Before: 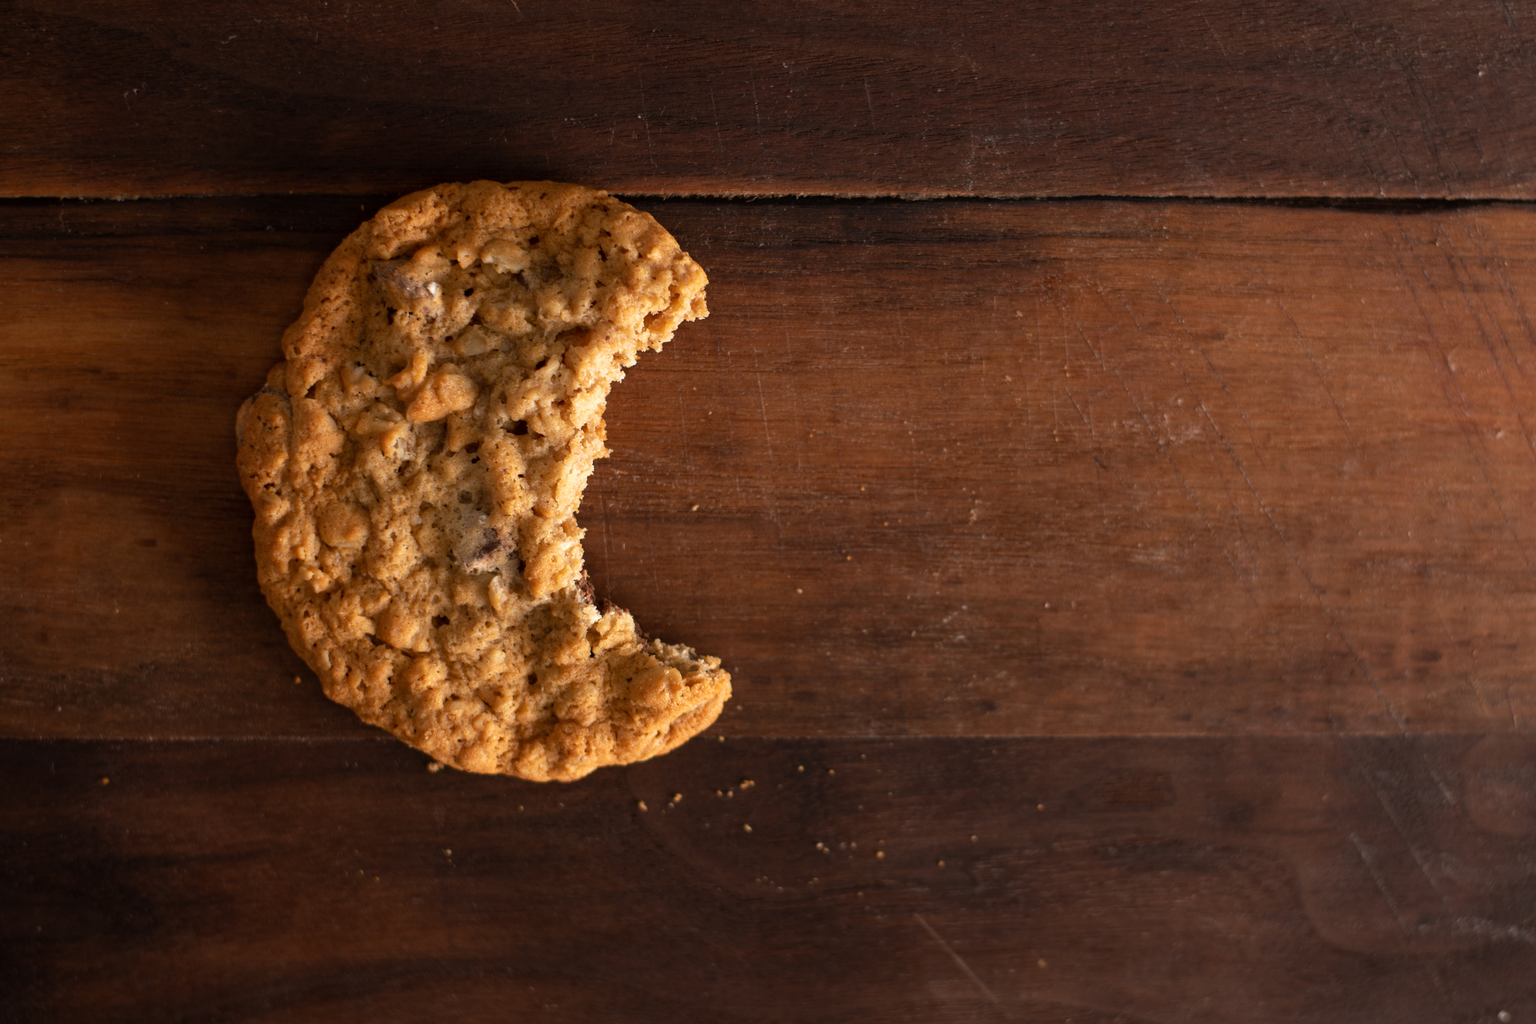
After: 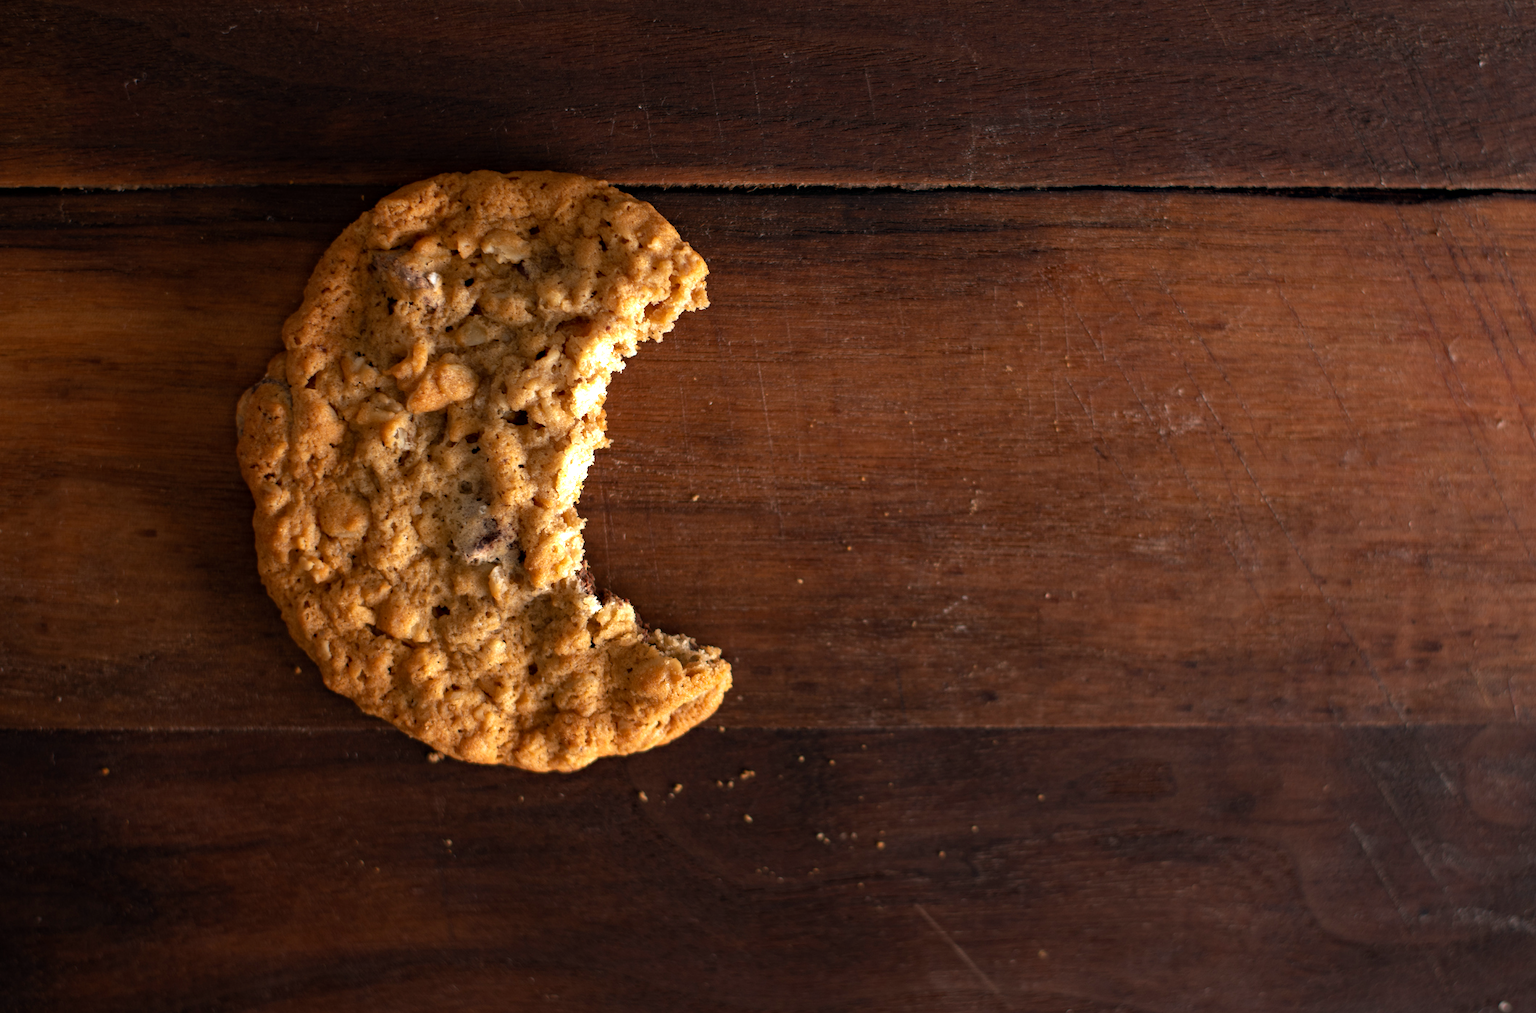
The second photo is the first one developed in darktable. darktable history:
haze removal: strength 0.29, distance 0.25, compatibility mode true, adaptive false
crop: top 1.049%, right 0.001%
